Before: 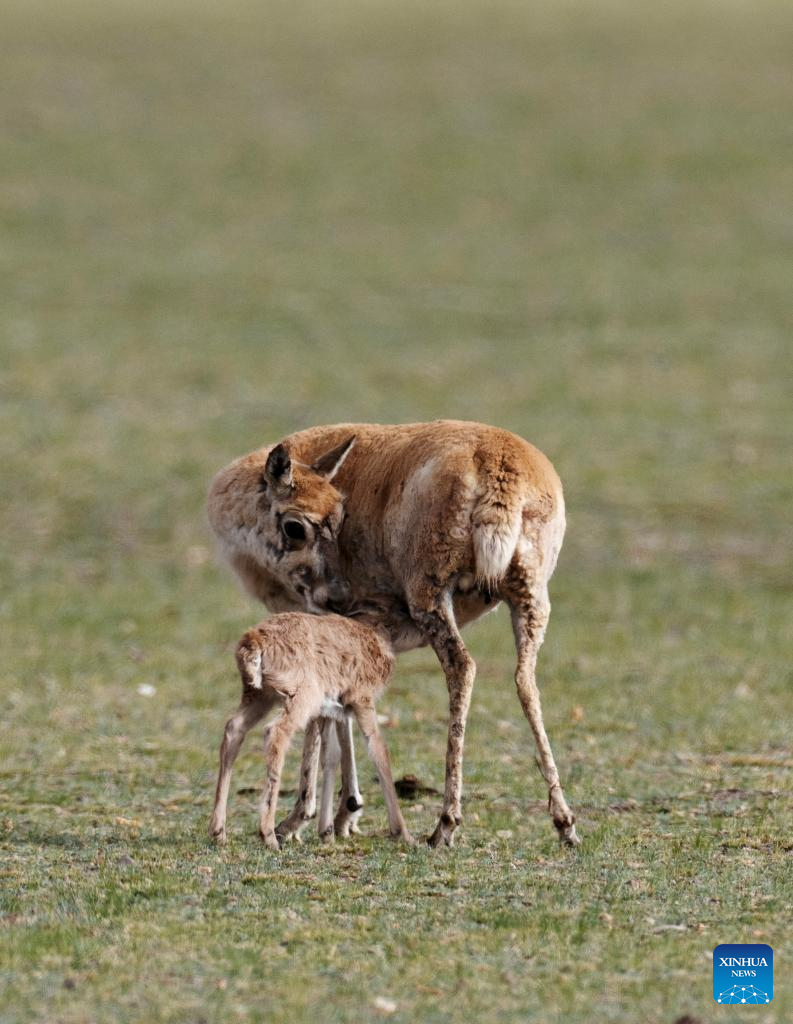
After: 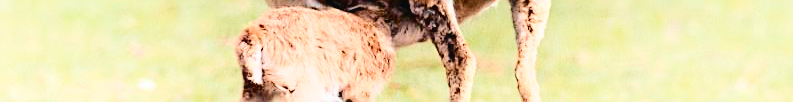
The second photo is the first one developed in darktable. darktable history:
shadows and highlights: shadows -54.3, highlights 86.09, soften with gaussian
contrast brightness saturation: contrast 0.08, saturation 0.2
color balance: contrast 6.48%, output saturation 113.3%
filmic rgb: hardness 4.17, contrast 0.921
crop and rotate: top 59.084%, bottom 30.916%
tone curve: curves: ch0 [(0, 0.023) (0.087, 0.065) (0.184, 0.168) (0.45, 0.54) (0.57, 0.683) (0.722, 0.825) (0.877, 0.948) (1, 1)]; ch1 [(0, 0) (0.388, 0.369) (0.44, 0.44) (0.489, 0.481) (0.534, 0.551) (0.657, 0.659) (1, 1)]; ch2 [(0, 0) (0.353, 0.317) (0.408, 0.427) (0.472, 0.46) (0.5, 0.496) (0.537, 0.539) (0.576, 0.592) (0.625, 0.631) (1, 1)], color space Lab, independent channels, preserve colors none
sharpen: on, module defaults
exposure: black level correction 0, exposure 0.9 EV, compensate highlight preservation false
